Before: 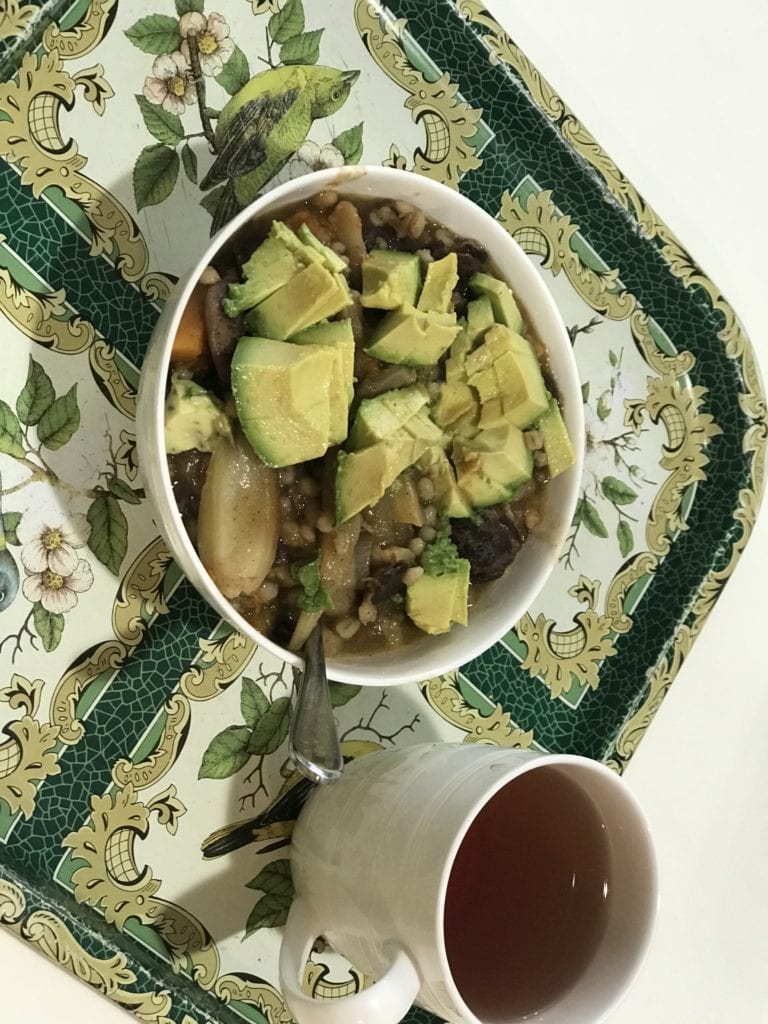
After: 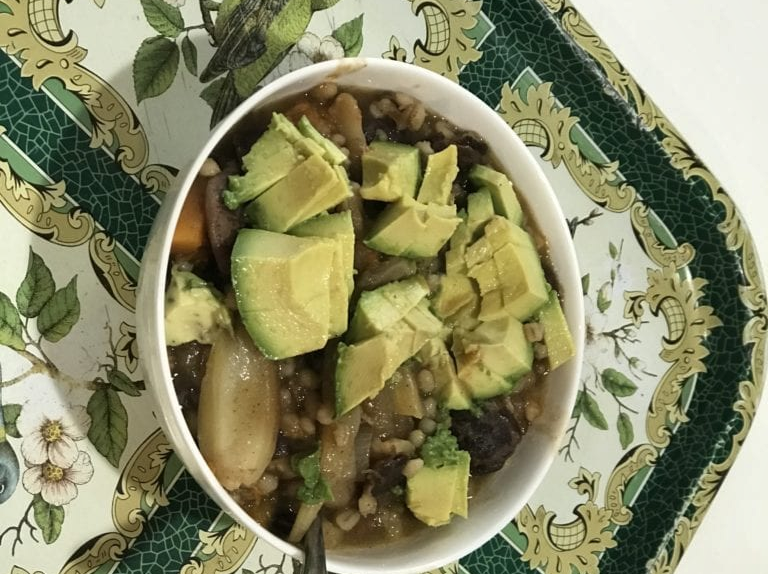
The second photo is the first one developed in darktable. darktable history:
shadows and highlights: low approximation 0.01, soften with gaussian
crop and rotate: top 10.605%, bottom 33.274%
